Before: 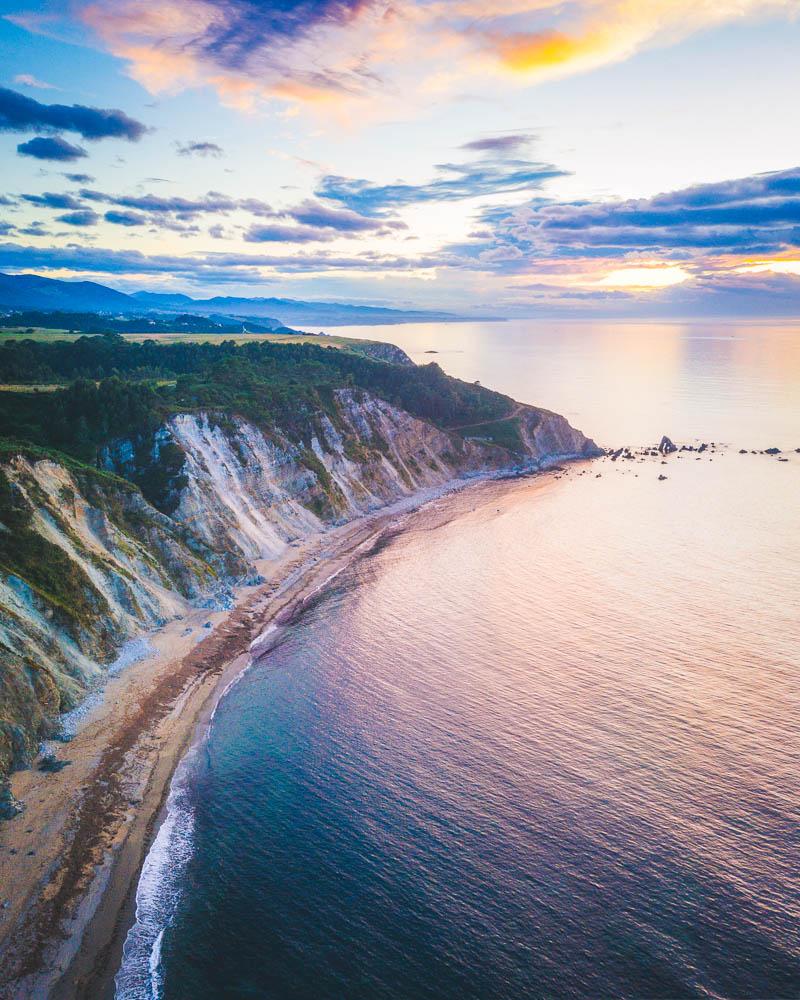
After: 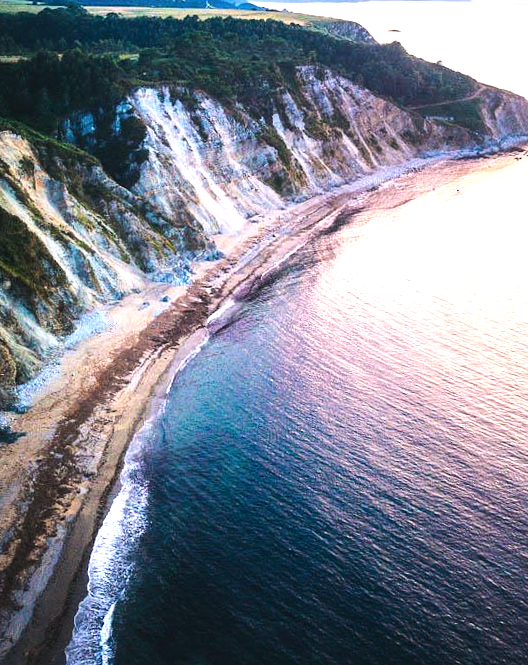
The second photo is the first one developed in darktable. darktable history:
crop and rotate: angle -1.14°, left 3.93%, top 31.78%, right 28.391%
tone equalizer: -8 EV -1.12 EV, -7 EV -1.04 EV, -6 EV -0.865 EV, -5 EV -0.597 EV, -3 EV 0.589 EV, -2 EV 0.848 EV, -1 EV 0.996 EV, +0 EV 1.08 EV, edges refinement/feathering 500, mask exposure compensation -1.57 EV, preserve details no
local contrast: mode bilateral grid, contrast 20, coarseness 50, detail 119%, midtone range 0.2
